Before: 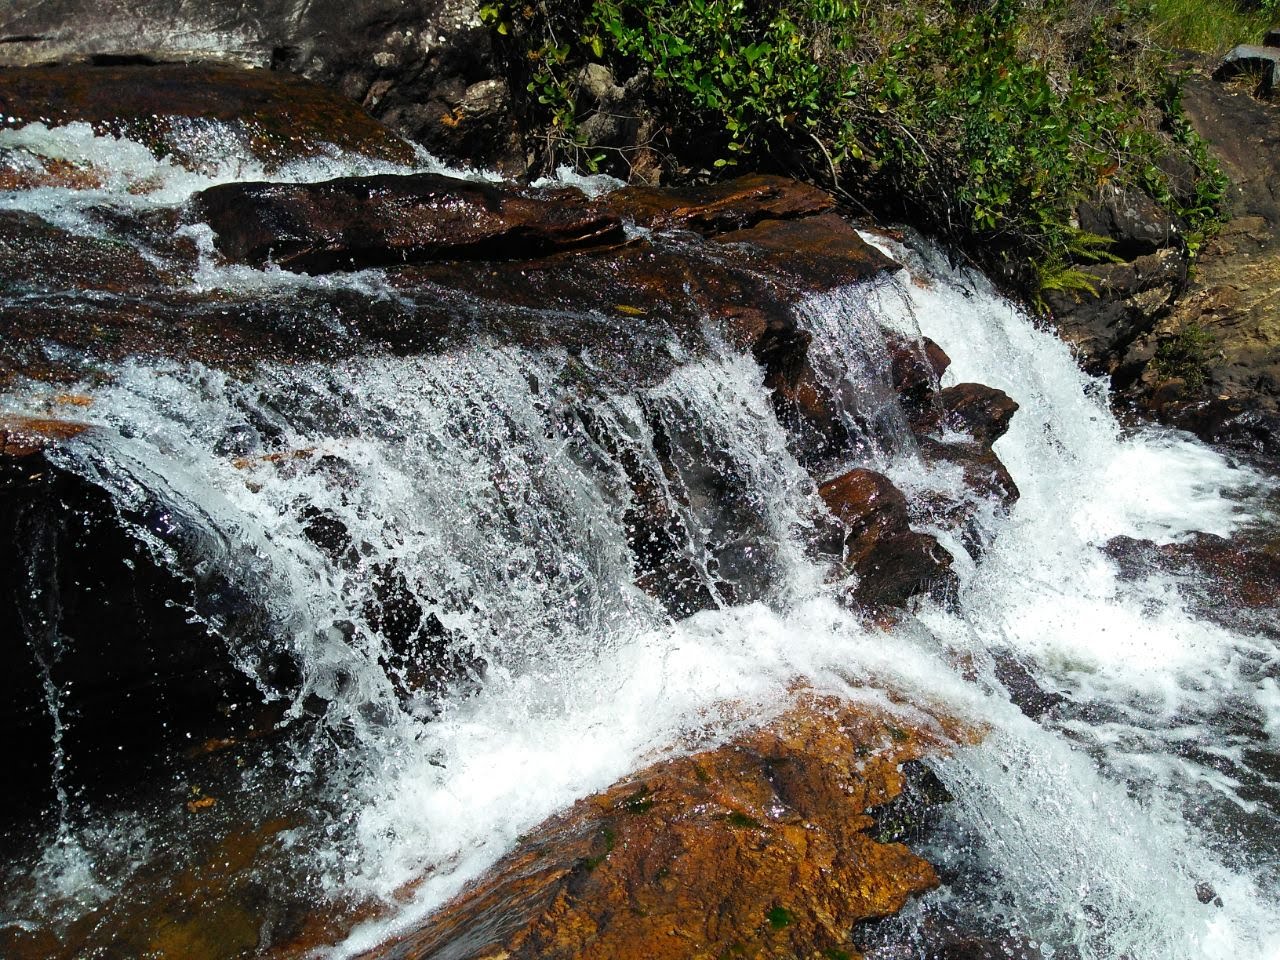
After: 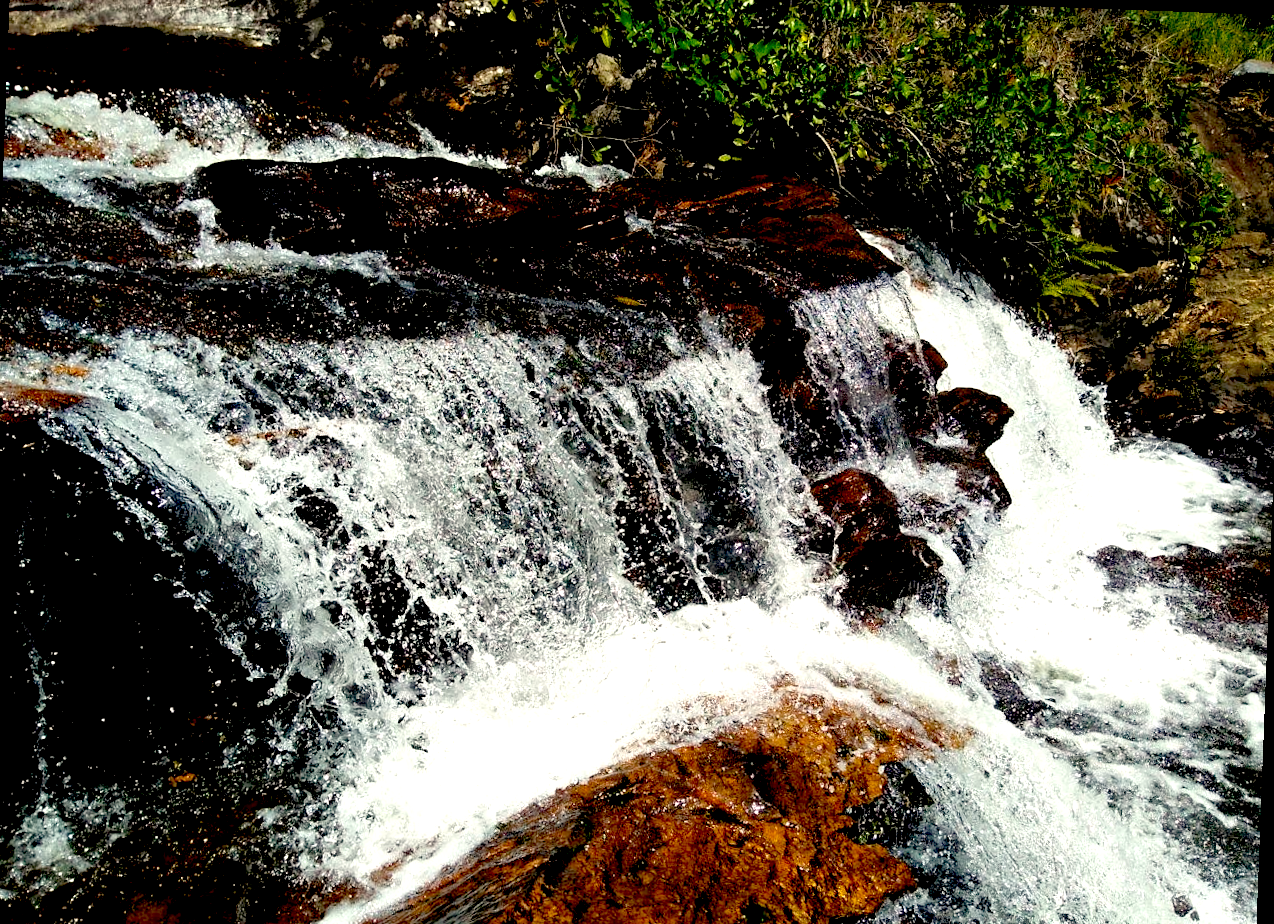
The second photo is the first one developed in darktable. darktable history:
color calibration: x 0.329, y 0.345, temperature 5633 K
rotate and perspective: rotation 2.17°, automatic cropping off
exposure: black level correction 0.04, exposure 0.5 EV, compensate highlight preservation false
crop: left 1.964%, top 3.251%, right 1.122%, bottom 4.933%
